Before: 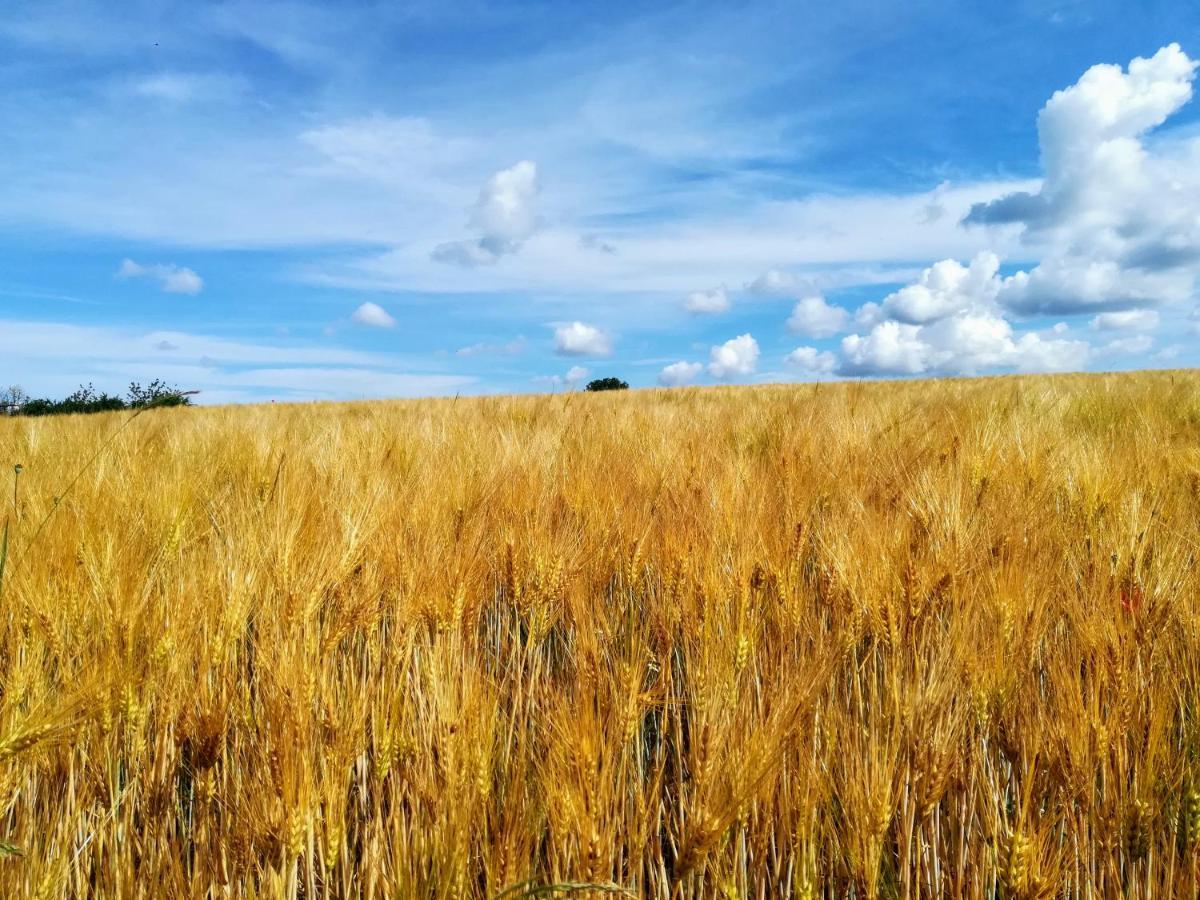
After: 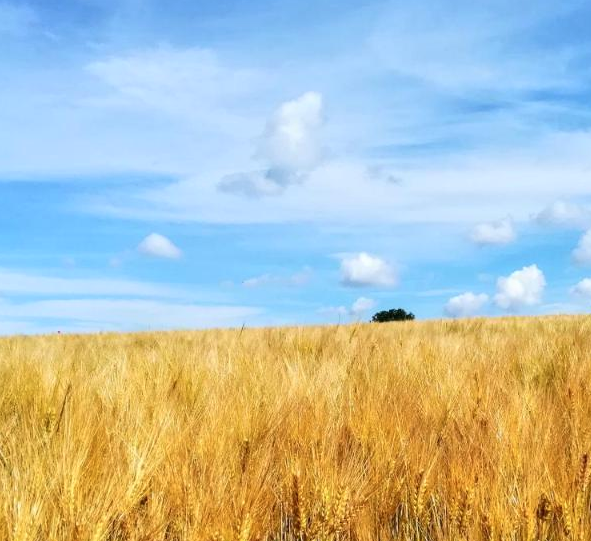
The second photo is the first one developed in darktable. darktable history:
tone equalizer: on, module defaults
contrast brightness saturation: contrast 0.15, brightness 0.05
crop: left 17.835%, top 7.675%, right 32.881%, bottom 32.213%
color zones: mix -62.47%
